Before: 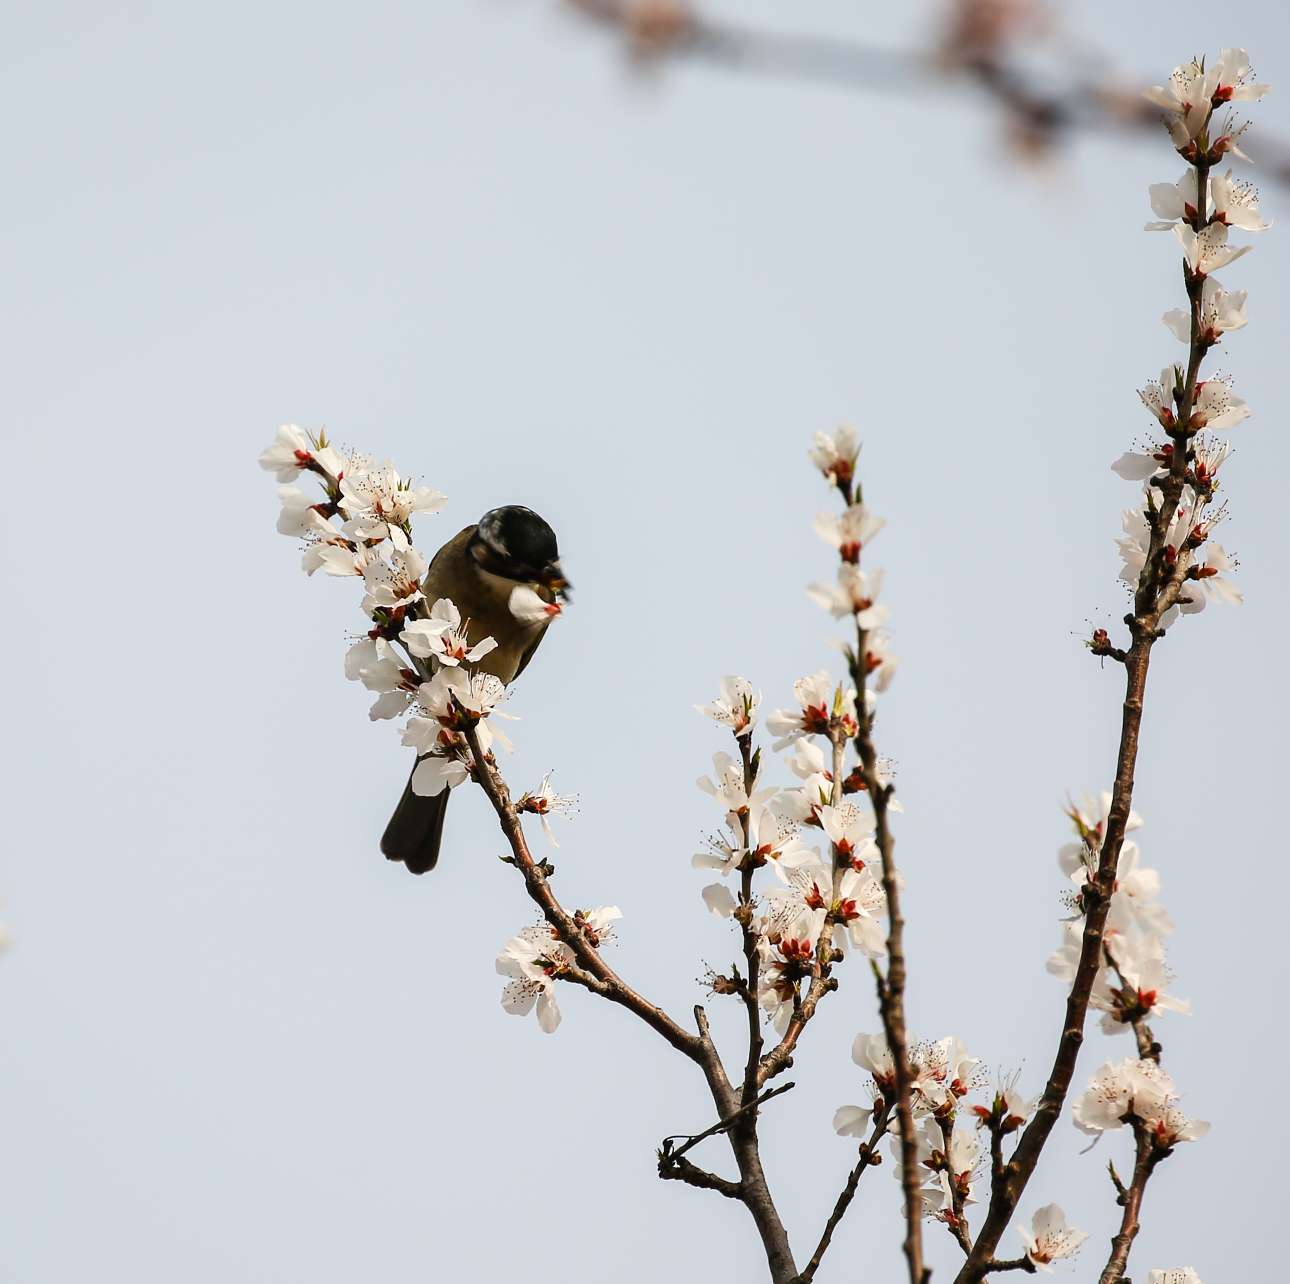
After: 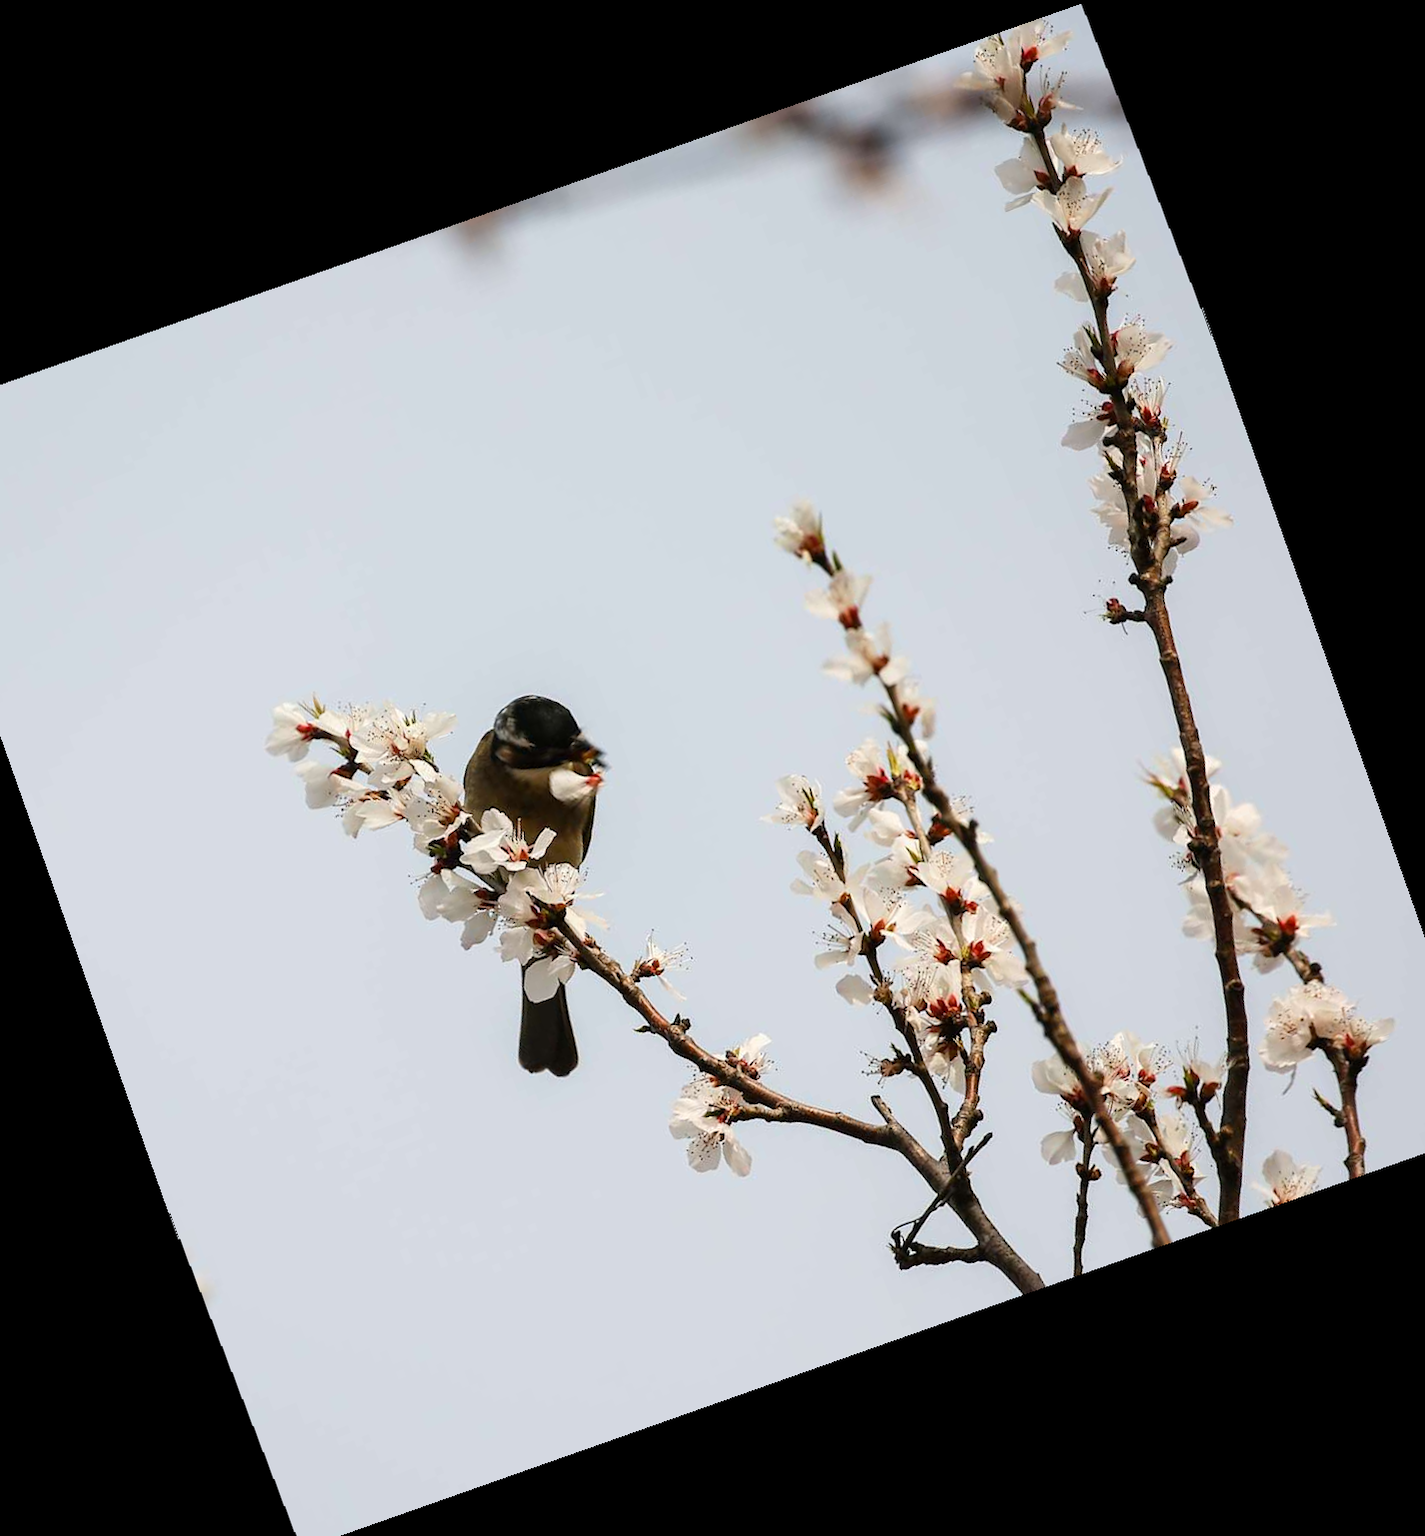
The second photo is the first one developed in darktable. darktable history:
rotate and perspective: rotation -2°, crop left 0.022, crop right 0.978, crop top 0.049, crop bottom 0.951
crop and rotate: angle 19.43°, left 6.812%, right 4.125%, bottom 1.087%
